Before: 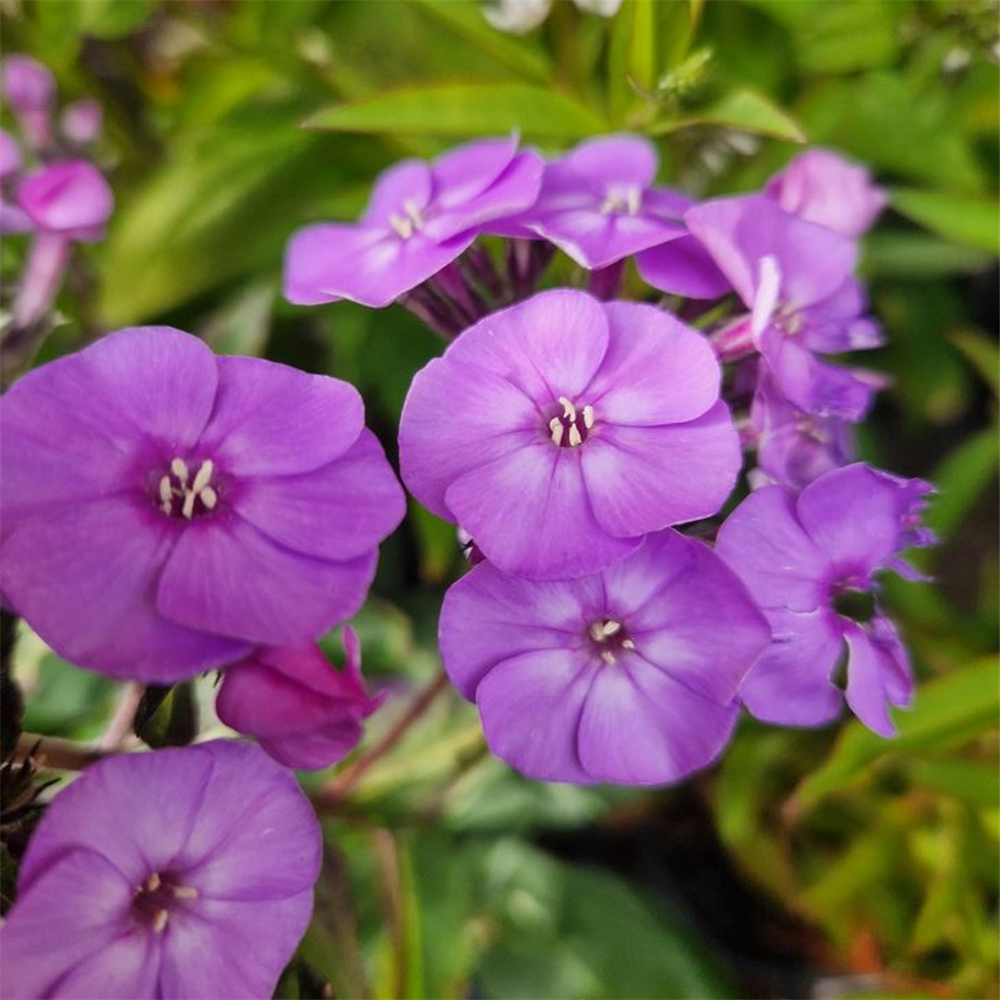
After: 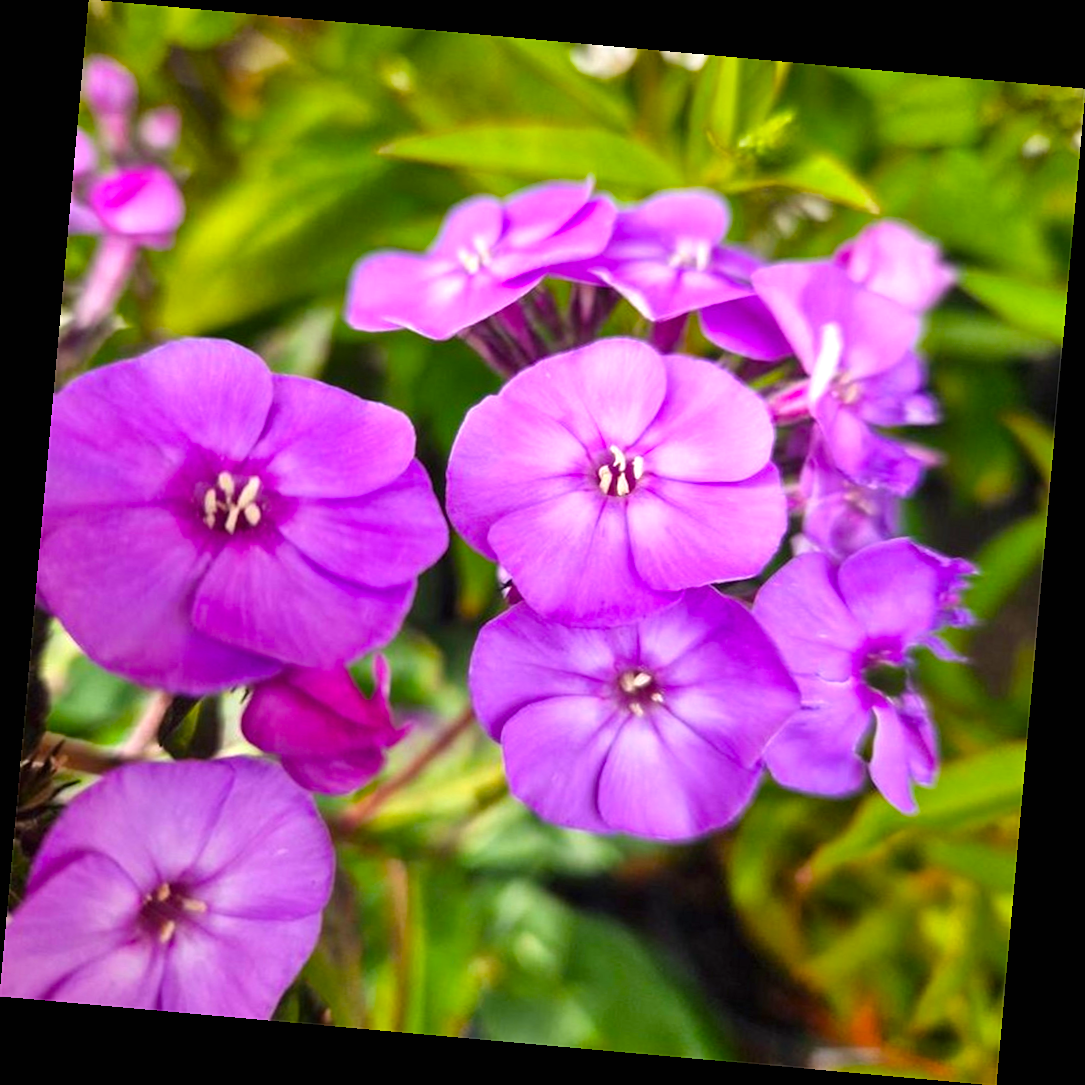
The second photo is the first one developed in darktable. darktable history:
rotate and perspective: rotation 5.12°, automatic cropping off
color balance rgb: perceptual saturation grading › global saturation 25%, global vibrance 20%
exposure: black level correction 0, exposure 0.7 EV, compensate exposure bias true, compensate highlight preservation false
